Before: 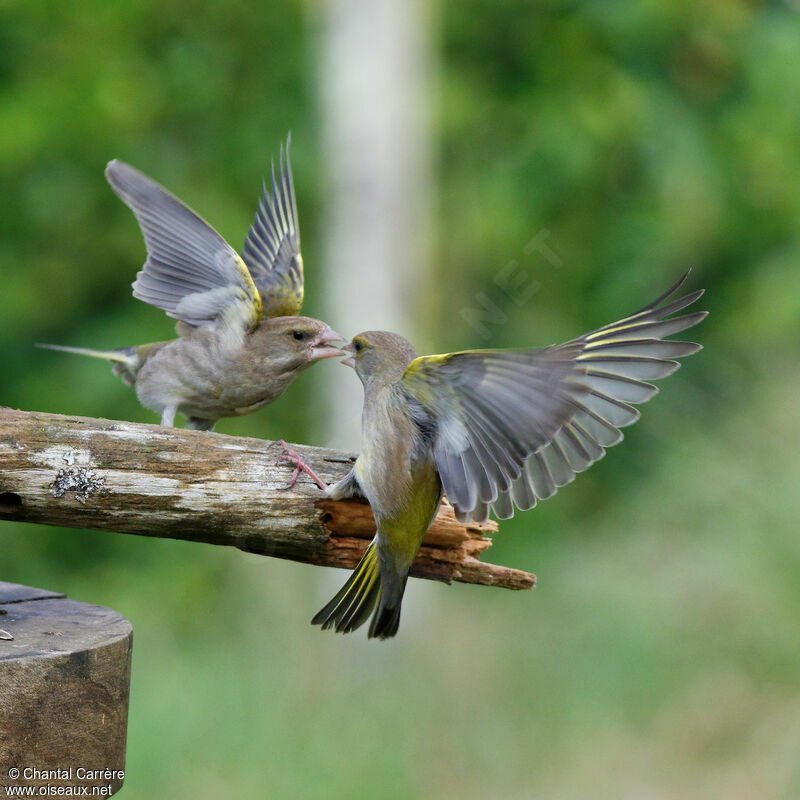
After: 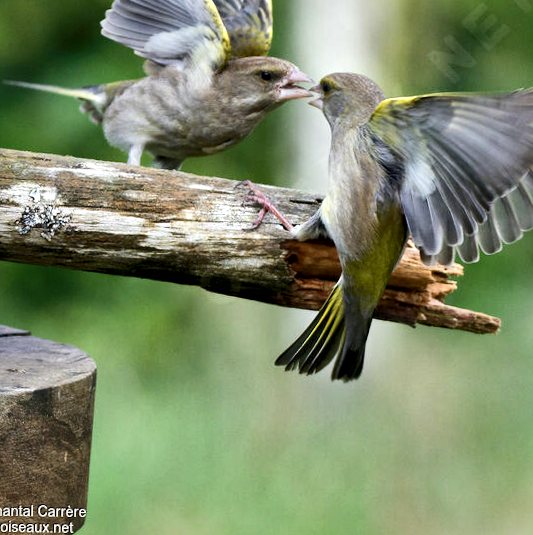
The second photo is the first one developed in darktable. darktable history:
tone equalizer: -8 EV -0.455 EV, -7 EV -0.365 EV, -6 EV -0.328 EV, -5 EV -0.229 EV, -3 EV 0.244 EV, -2 EV 0.34 EV, -1 EV 0.408 EV, +0 EV 0.429 EV, edges refinement/feathering 500, mask exposure compensation -1.57 EV, preserve details no
crop and rotate: angle -0.829°, left 3.583%, top 32.12%, right 28.77%
local contrast: mode bilateral grid, contrast 24, coarseness 47, detail 151%, midtone range 0.2
